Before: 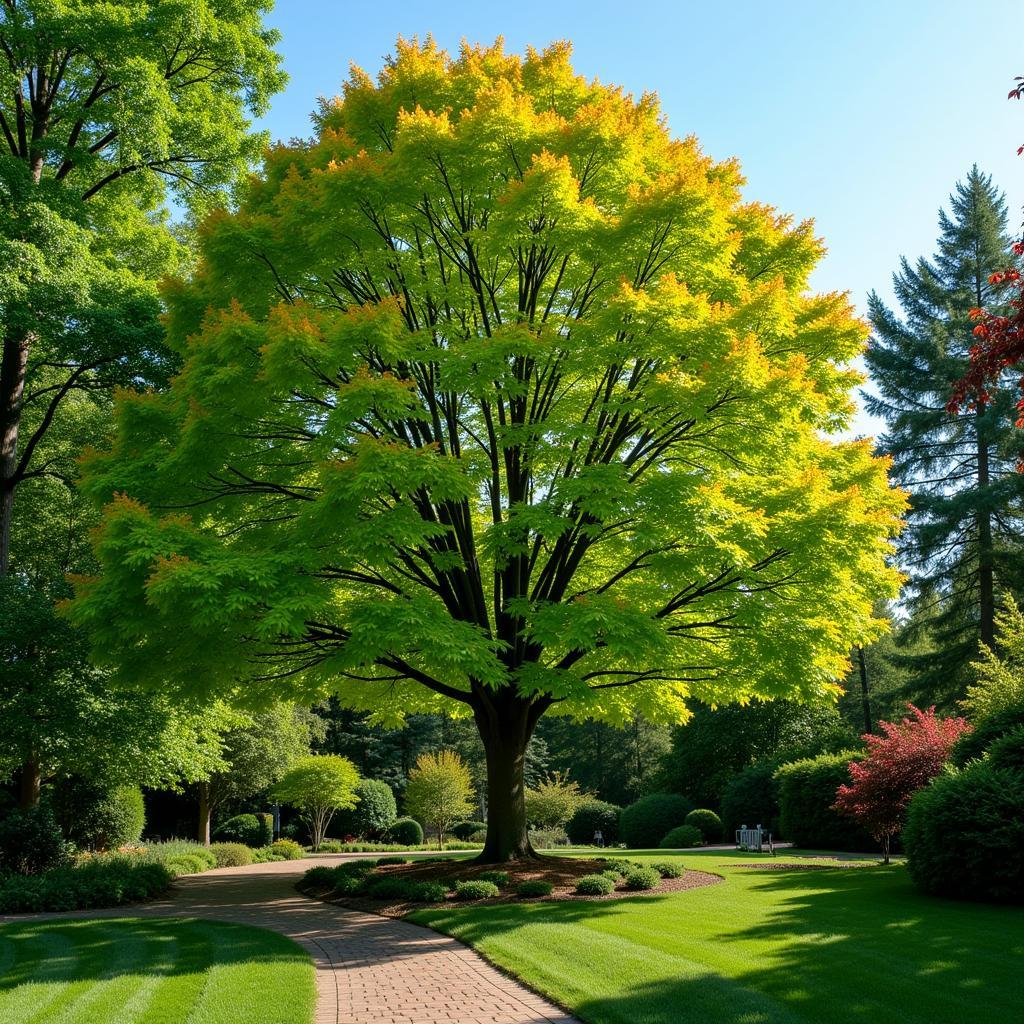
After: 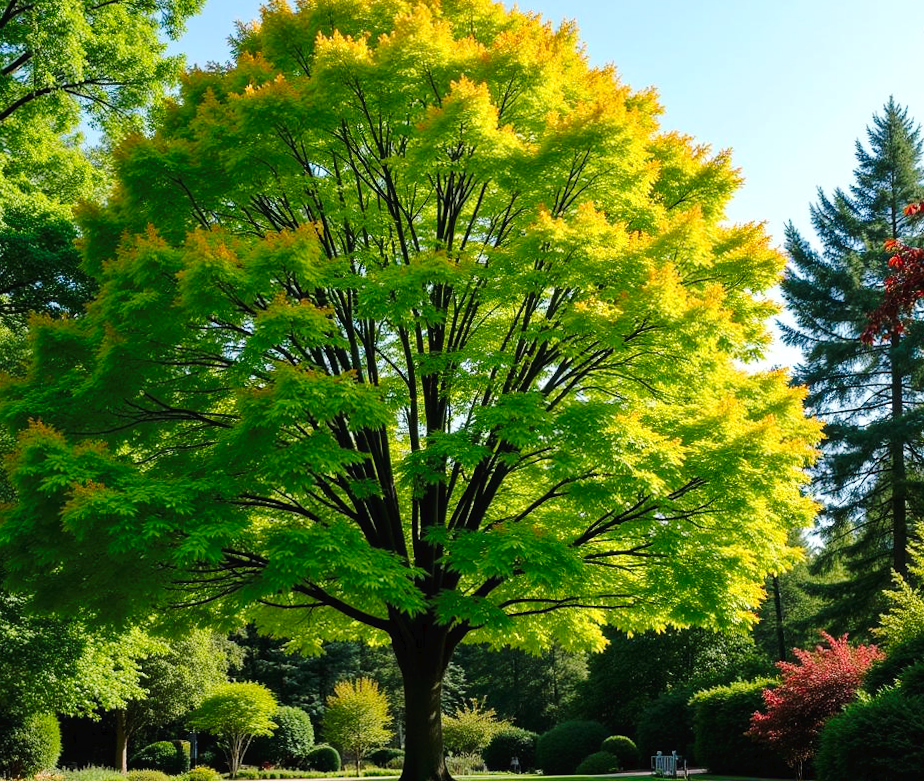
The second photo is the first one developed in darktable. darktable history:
crop: left 8.155%, top 6.611%, bottom 15.385%
exposure: exposure 0.128 EV, compensate highlight preservation false
rotate and perspective: rotation 0.174°, lens shift (vertical) 0.013, lens shift (horizontal) 0.019, shear 0.001, automatic cropping original format, crop left 0.007, crop right 0.991, crop top 0.016, crop bottom 0.997
tone curve: curves: ch0 [(0, 0) (0.003, 0.018) (0.011, 0.019) (0.025, 0.024) (0.044, 0.037) (0.069, 0.053) (0.1, 0.075) (0.136, 0.105) (0.177, 0.136) (0.224, 0.179) (0.277, 0.244) (0.335, 0.319) (0.399, 0.4) (0.468, 0.495) (0.543, 0.58) (0.623, 0.671) (0.709, 0.757) (0.801, 0.838) (0.898, 0.913) (1, 1)], preserve colors none
